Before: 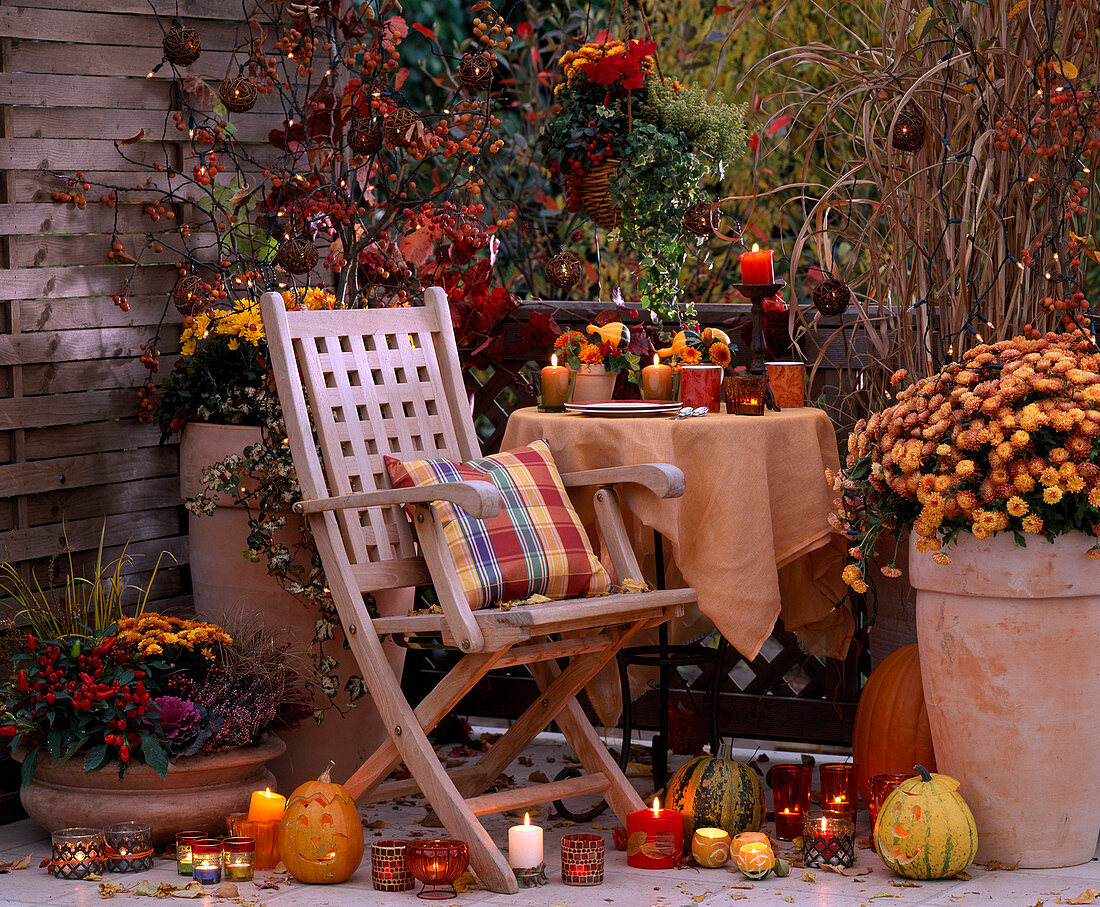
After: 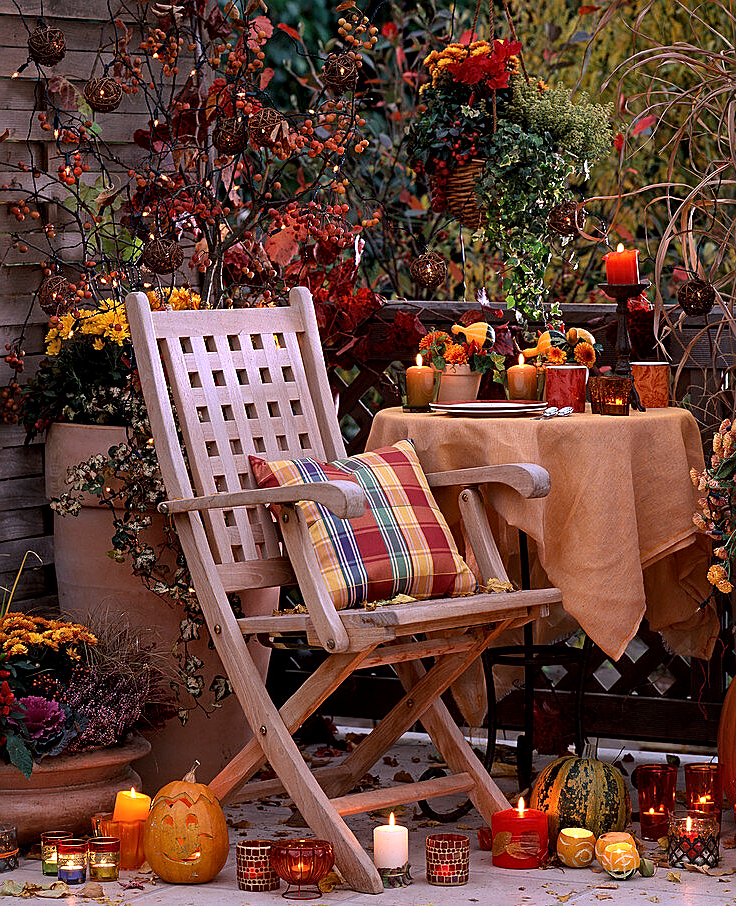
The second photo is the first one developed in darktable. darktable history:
crop and rotate: left 12.29%, right 20.753%
local contrast: mode bilateral grid, contrast 21, coarseness 50, detail 132%, midtone range 0.2
sharpen: on, module defaults
